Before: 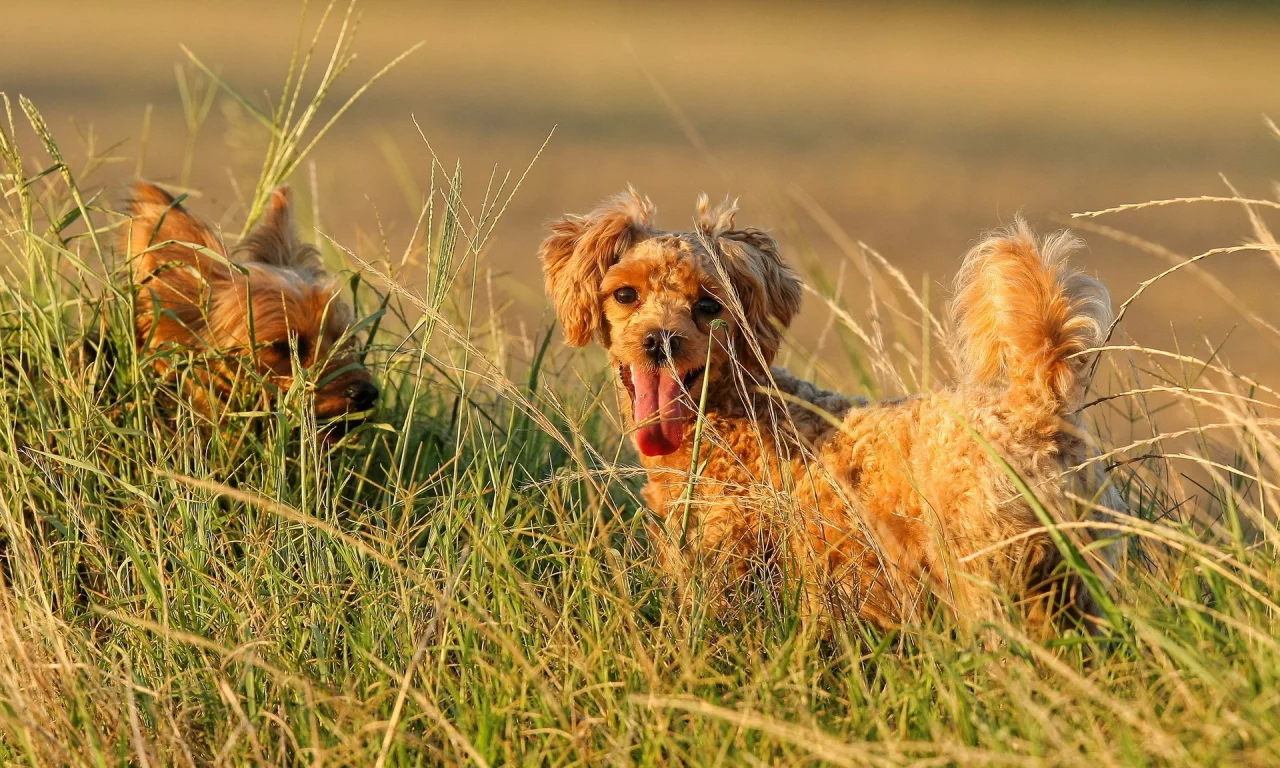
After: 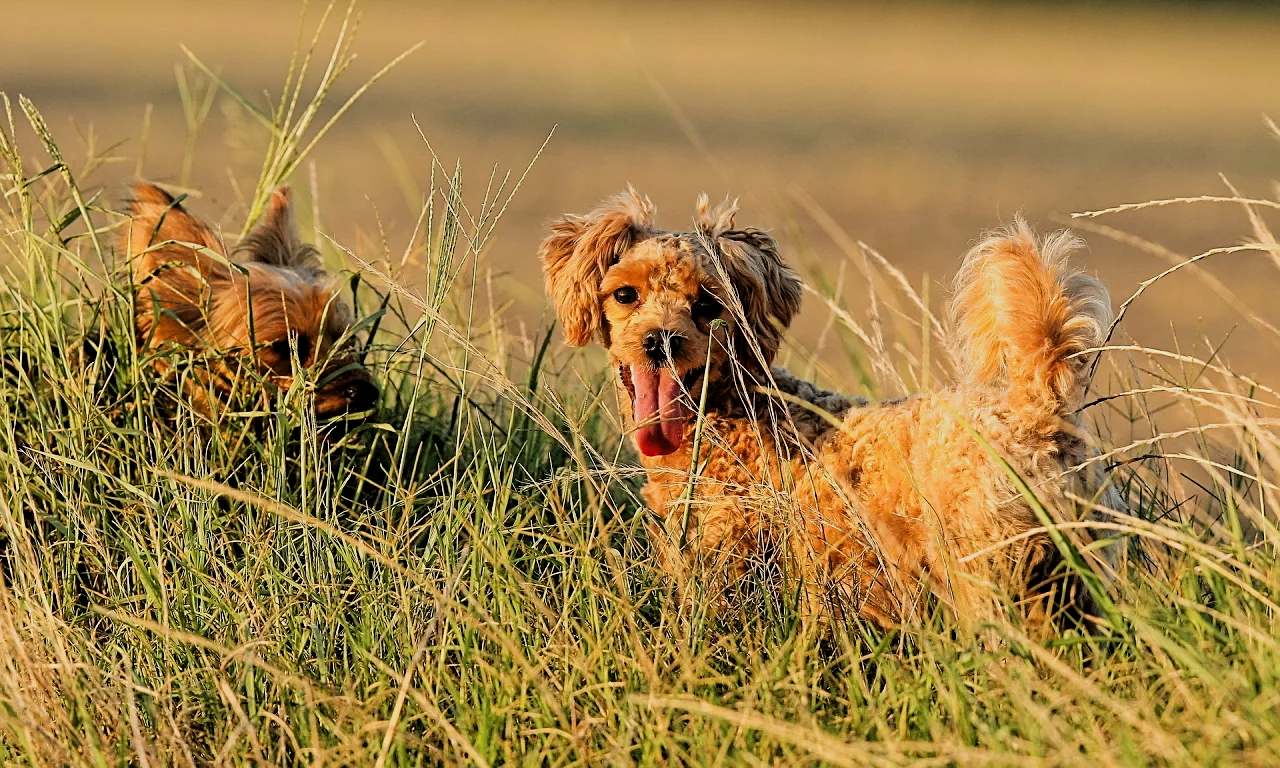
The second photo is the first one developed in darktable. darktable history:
exposure: compensate exposure bias true, compensate highlight preservation false
filmic rgb: black relative exposure -5.06 EV, white relative exposure 3.99 EV, threshold 3.04 EV, structure ↔ texture 99.86%, hardness 2.88, contrast 1.3, highlights saturation mix -29.72%, enable highlight reconstruction true
sharpen: on, module defaults
